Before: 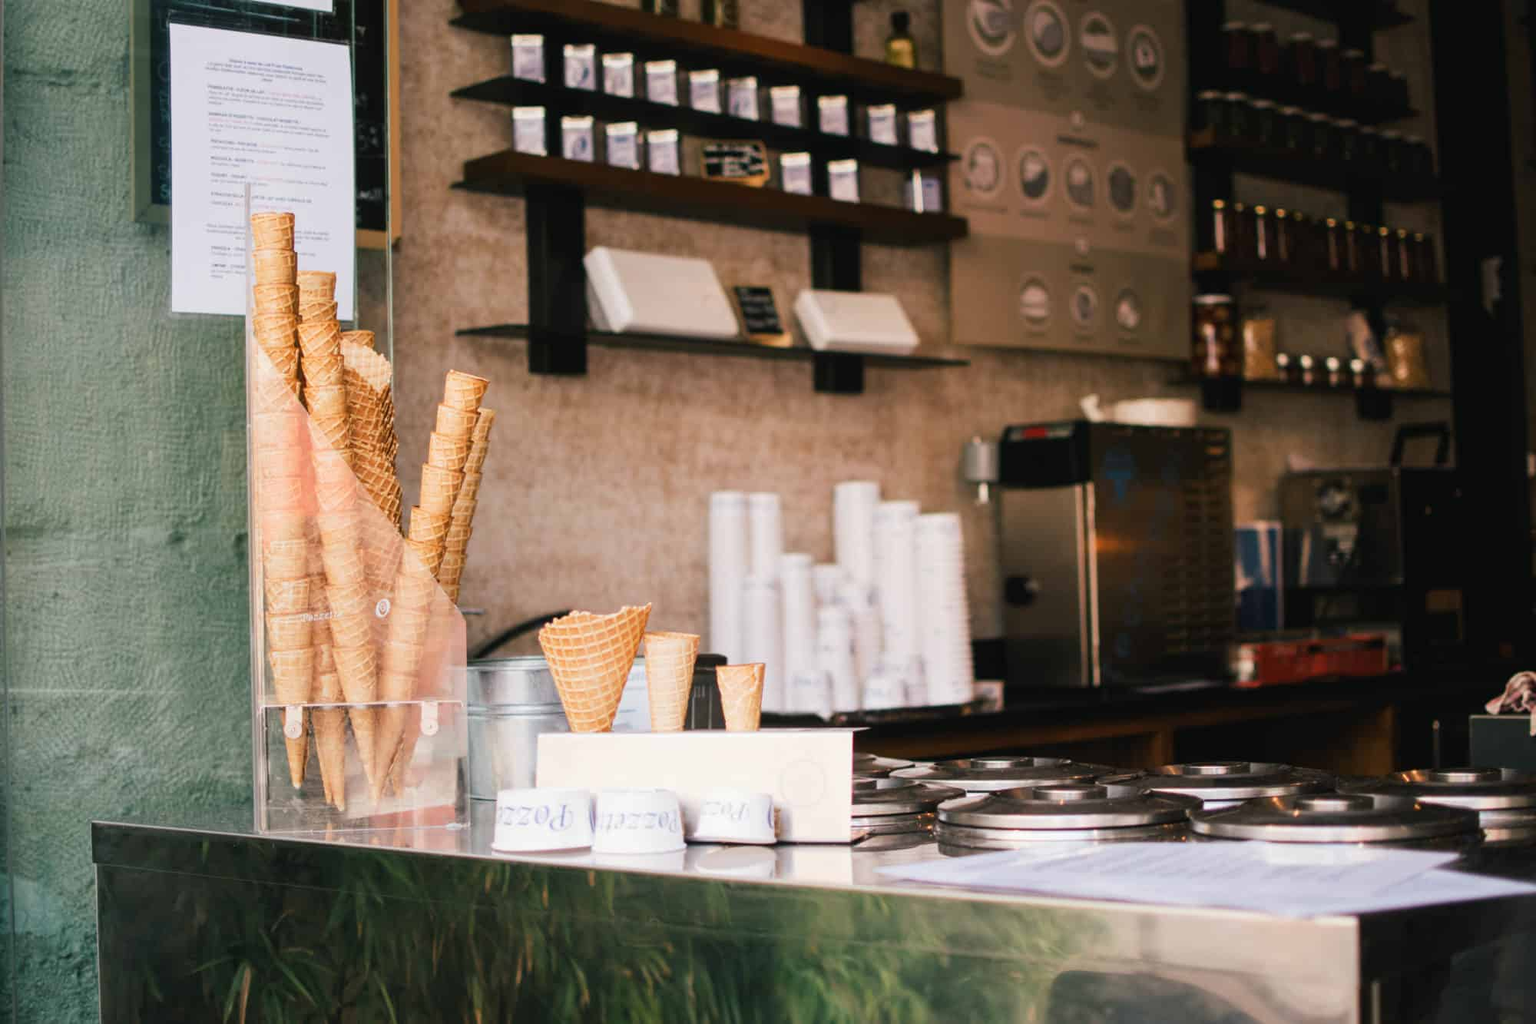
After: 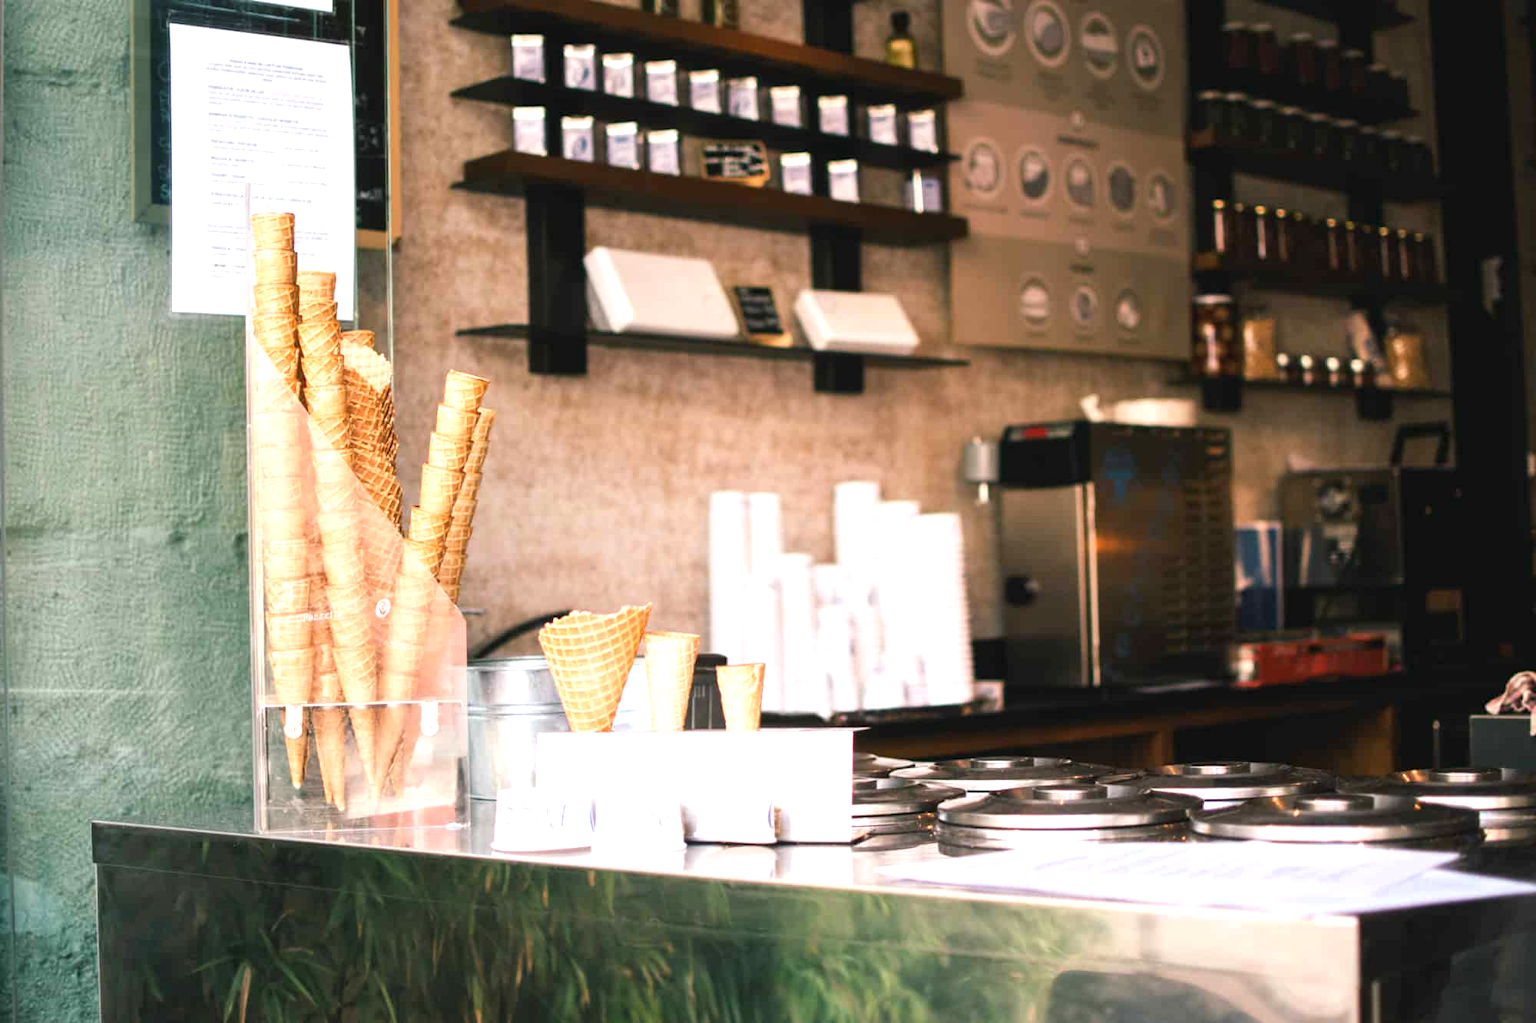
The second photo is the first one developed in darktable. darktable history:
exposure: exposure 0.753 EV, compensate exposure bias true, compensate highlight preservation false
